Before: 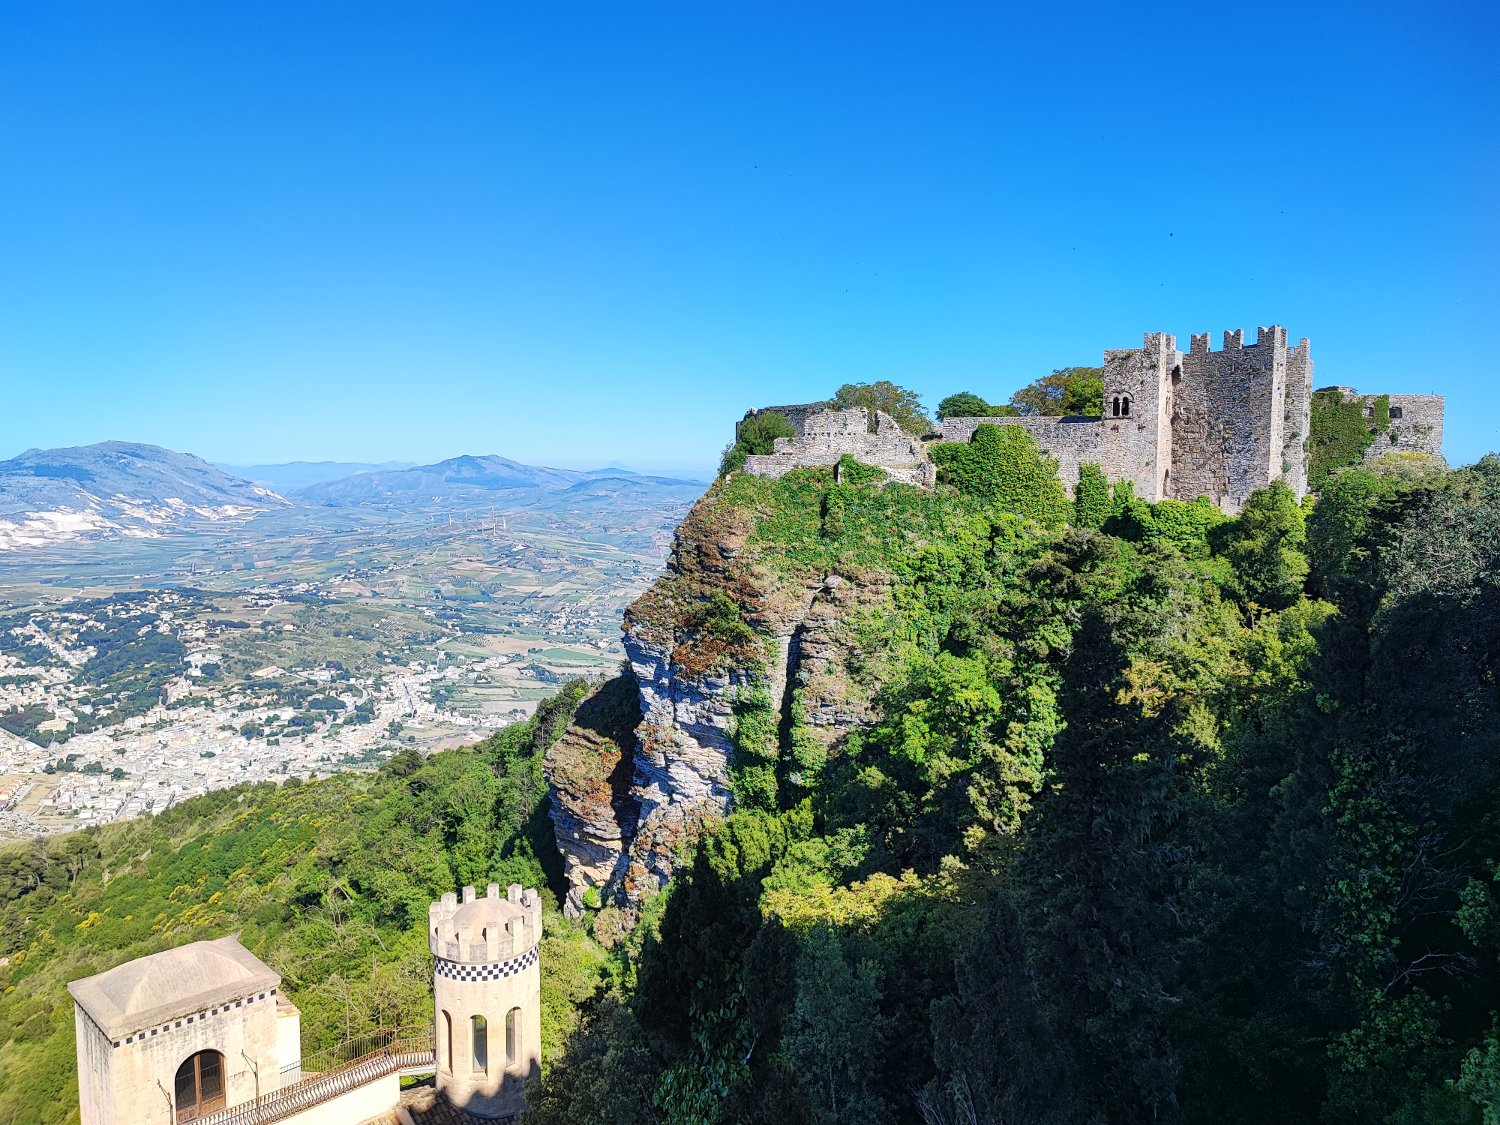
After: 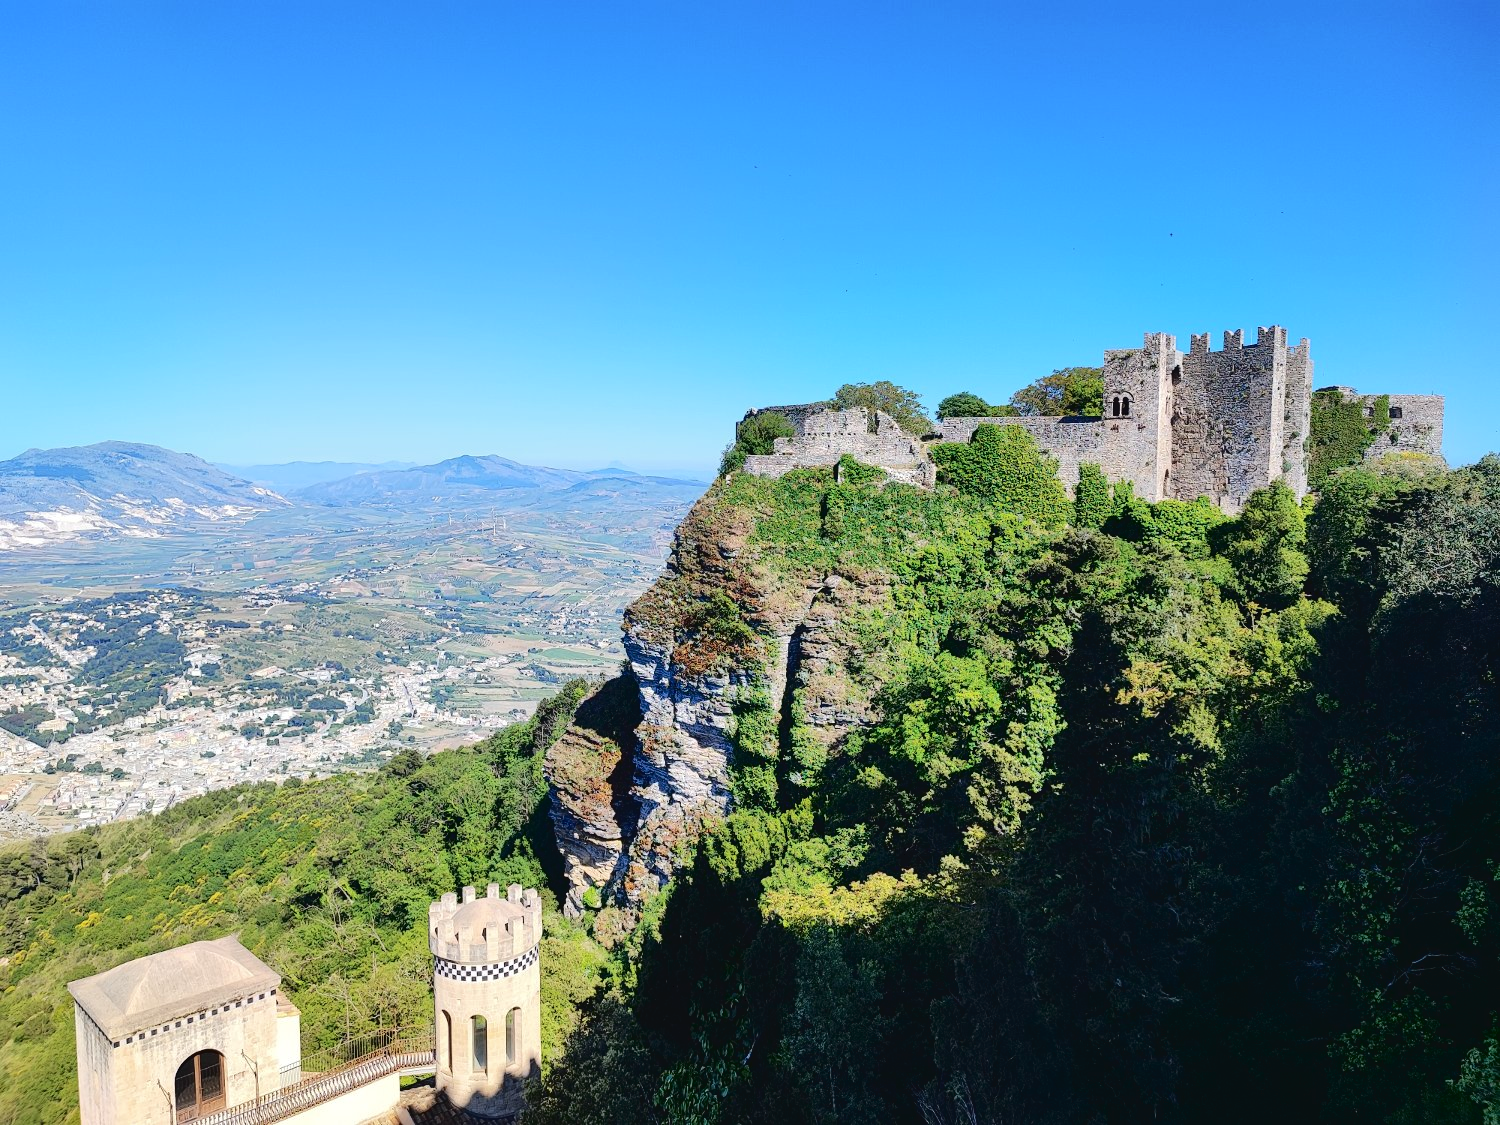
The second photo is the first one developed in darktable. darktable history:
tone curve: curves: ch0 [(0, 0) (0.003, 0.041) (0.011, 0.042) (0.025, 0.041) (0.044, 0.043) (0.069, 0.048) (0.1, 0.059) (0.136, 0.079) (0.177, 0.107) (0.224, 0.152) (0.277, 0.235) (0.335, 0.331) (0.399, 0.427) (0.468, 0.512) (0.543, 0.595) (0.623, 0.668) (0.709, 0.736) (0.801, 0.813) (0.898, 0.891) (1, 1)], color space Lab, independent channels, preserve colors none
